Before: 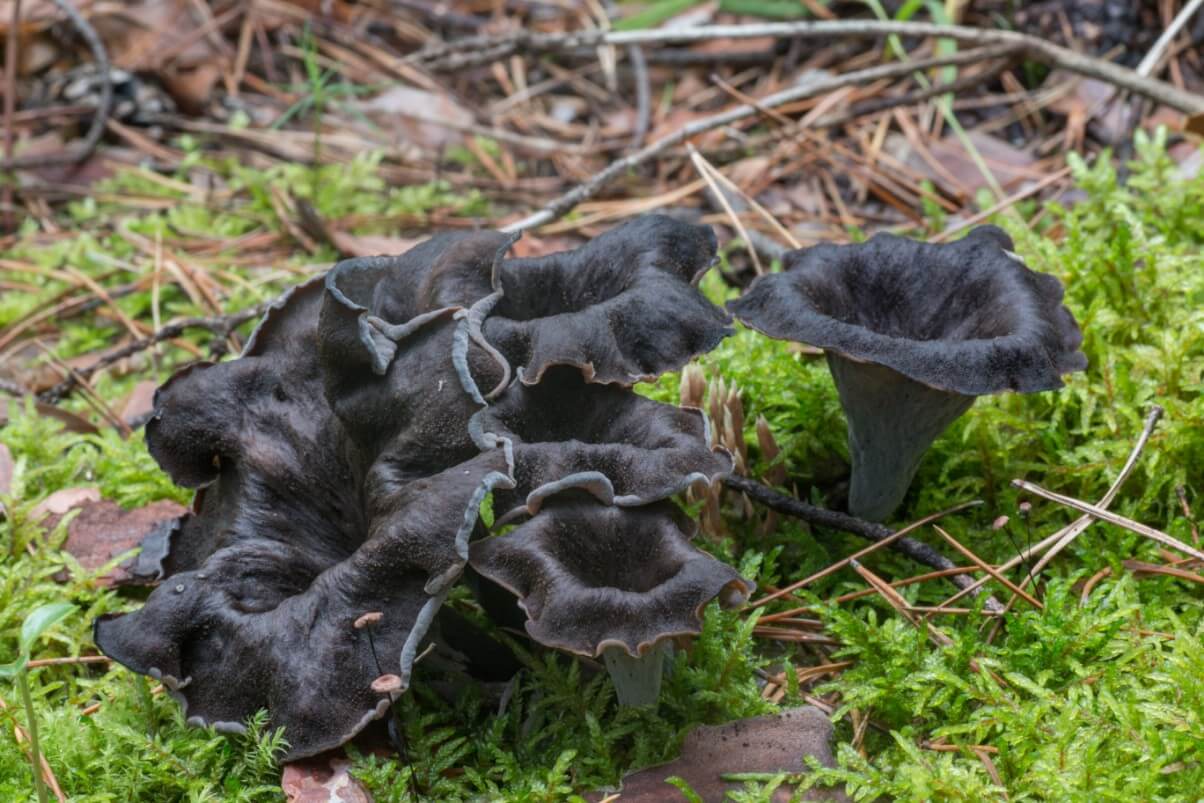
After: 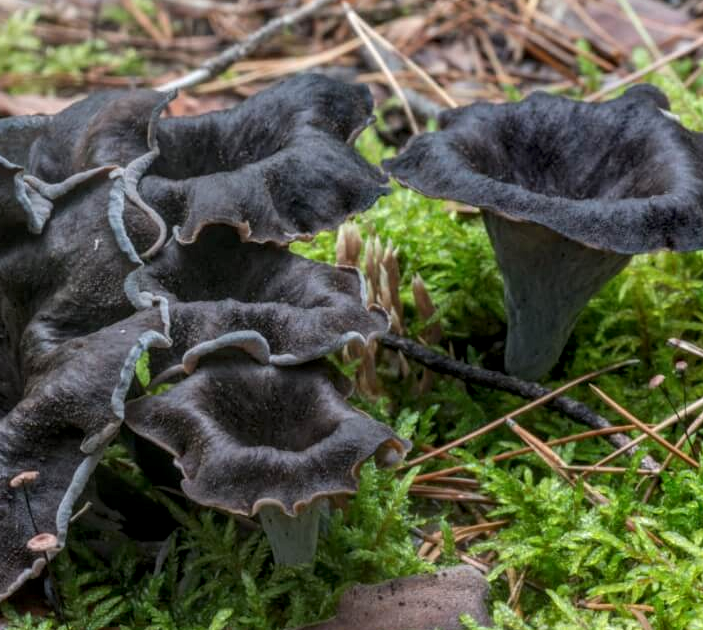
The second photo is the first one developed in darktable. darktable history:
local contrast: detail 130%
crop and rotate: left 28.712%, top 17.594%, right 12.818%, bottom 3.849%
